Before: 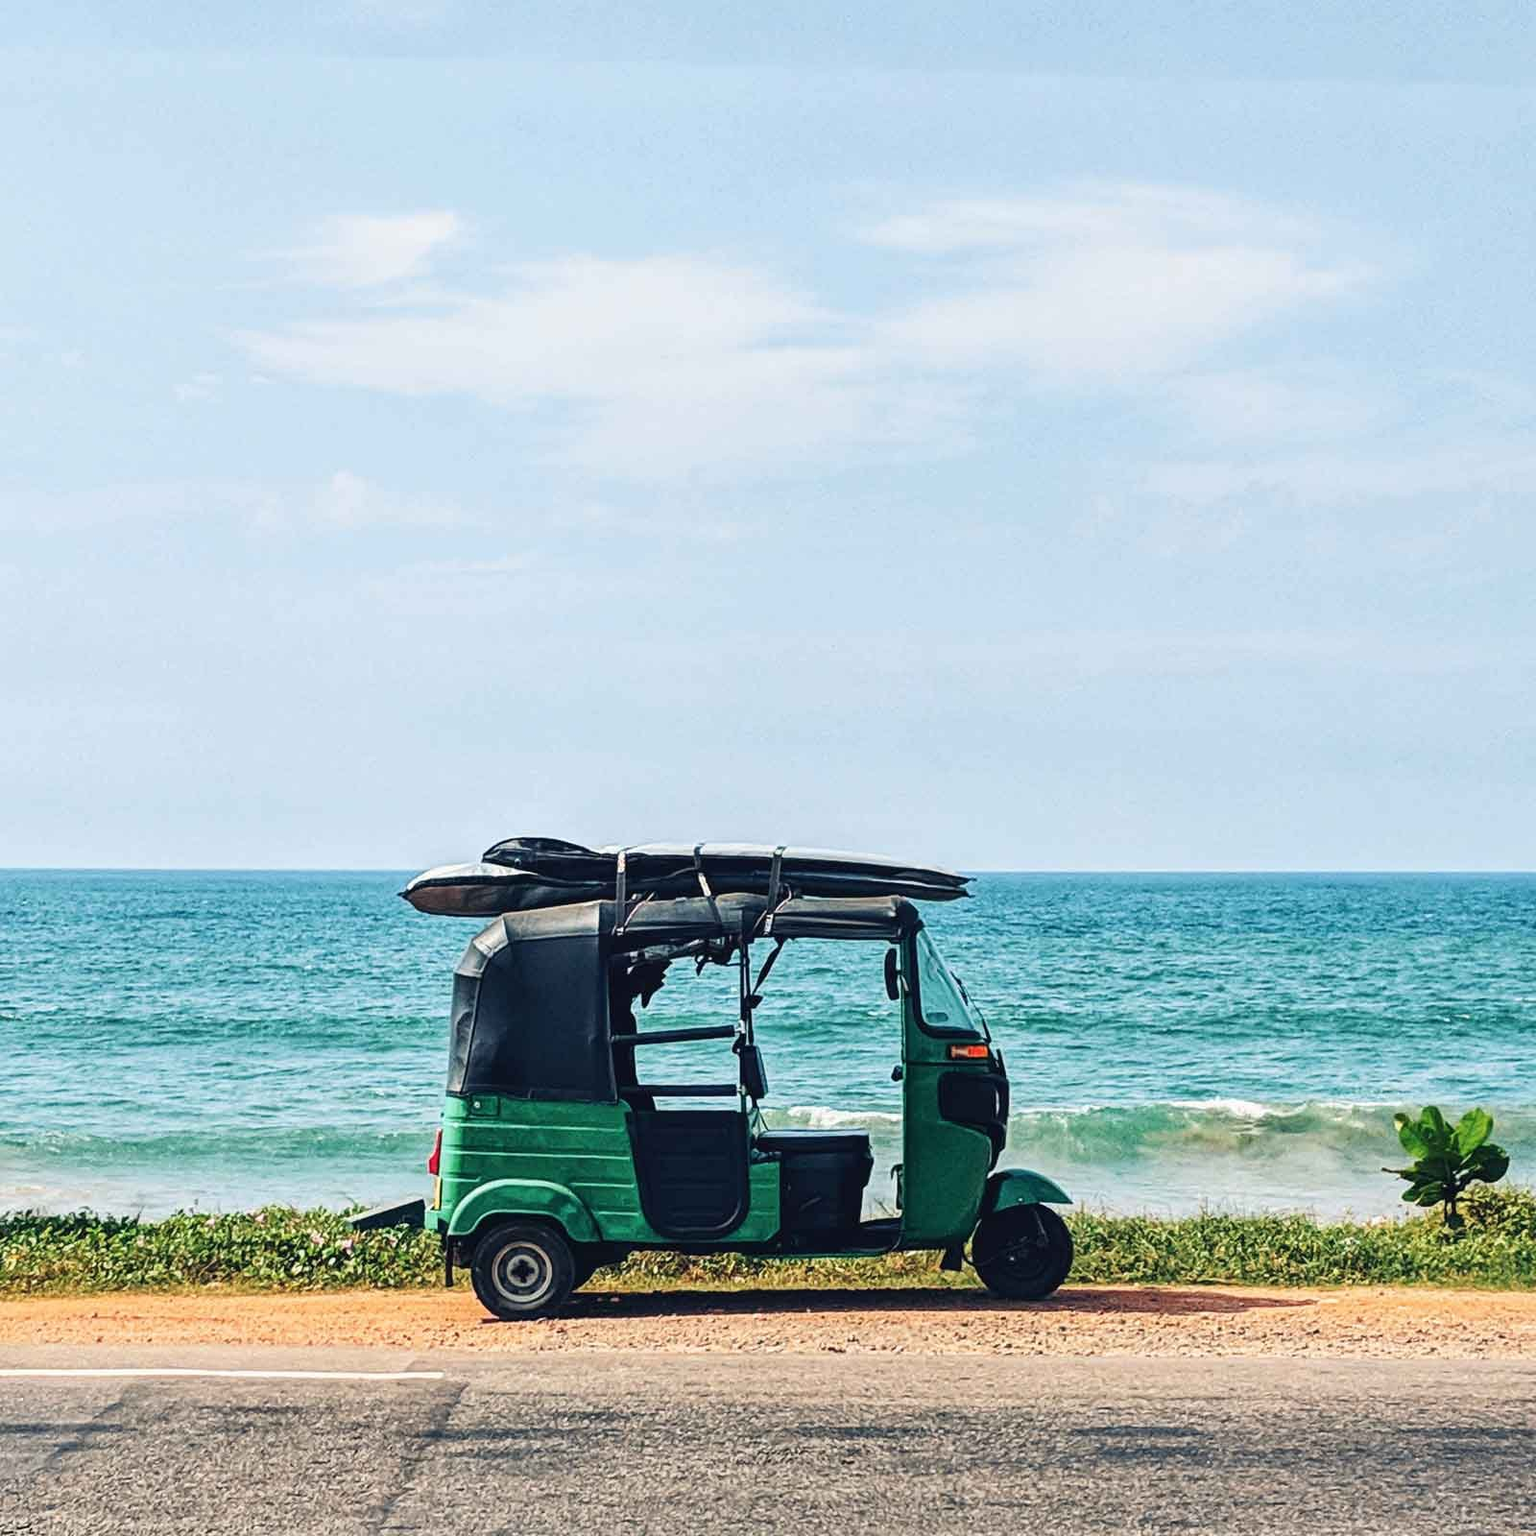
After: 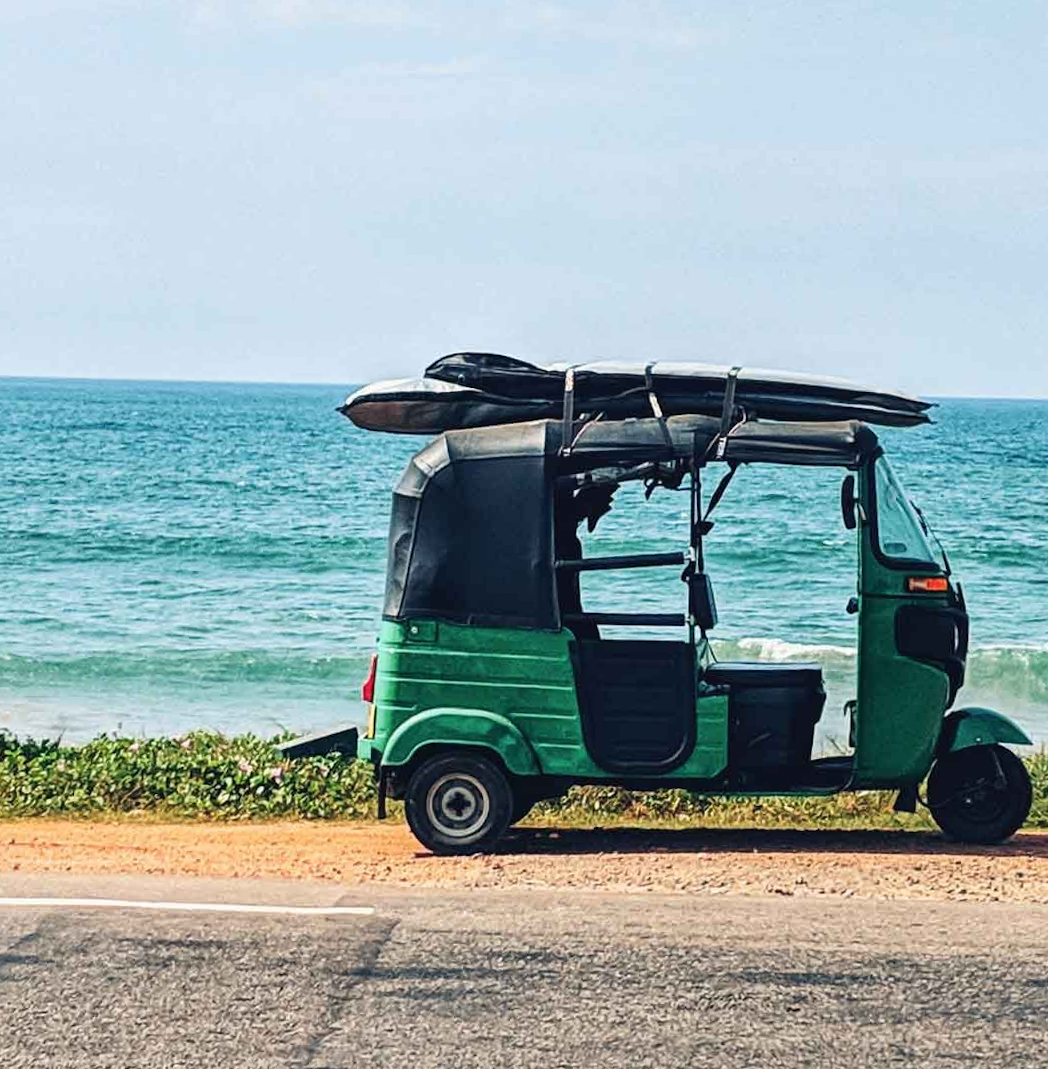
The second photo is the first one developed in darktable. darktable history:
crop and rotate: angle -1.09°, left 3.923%, top 31.883%, right 29.287%
